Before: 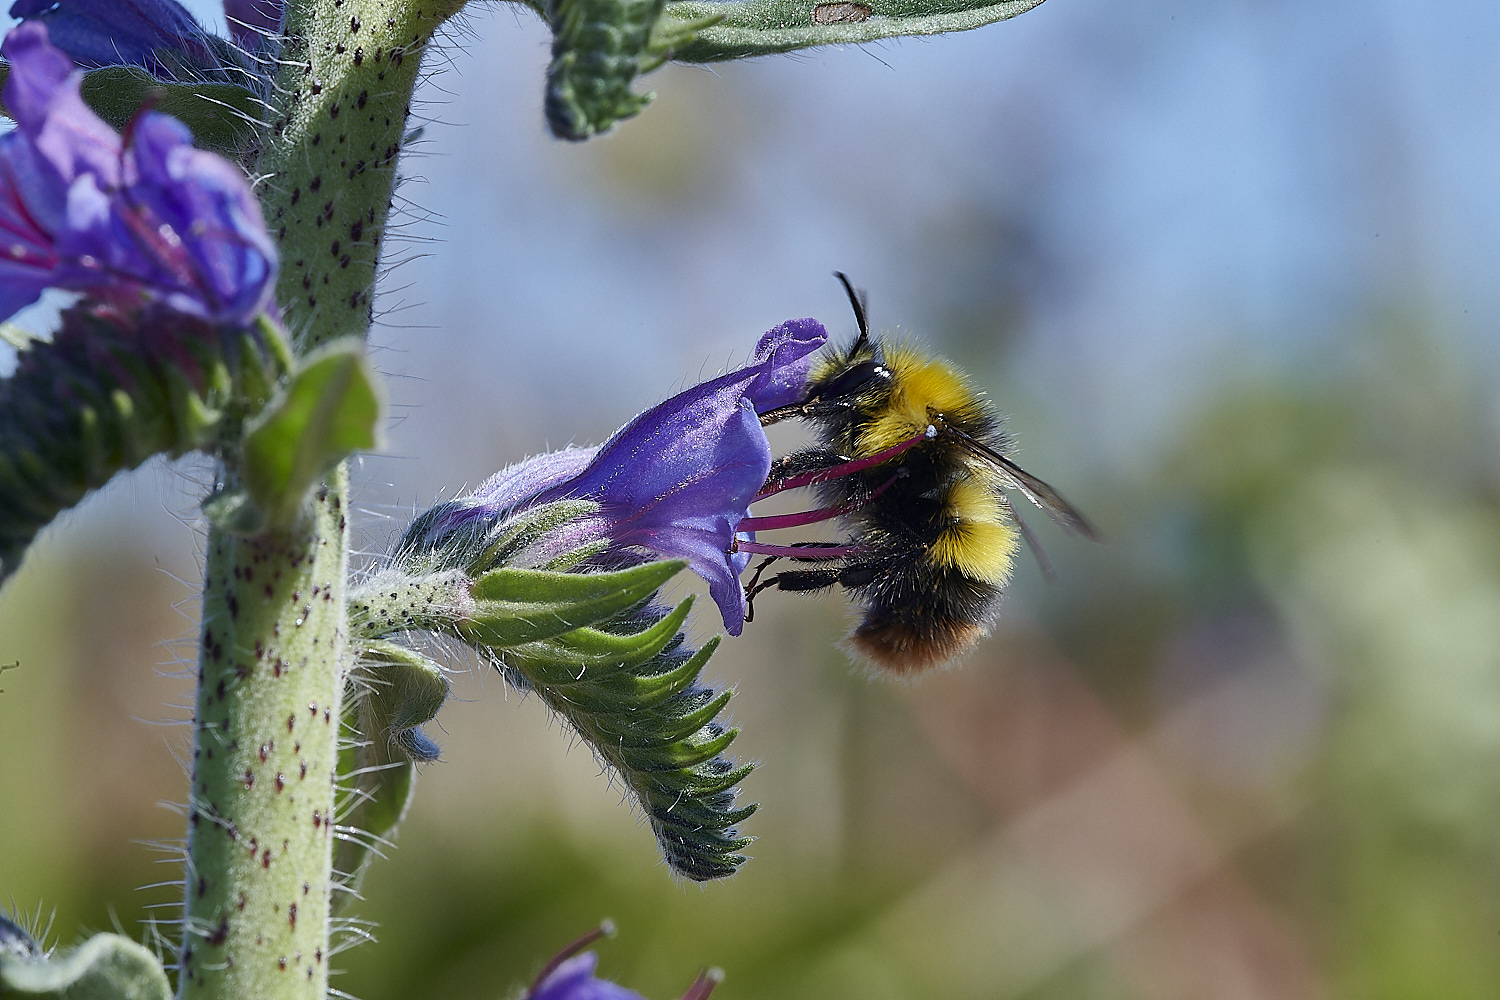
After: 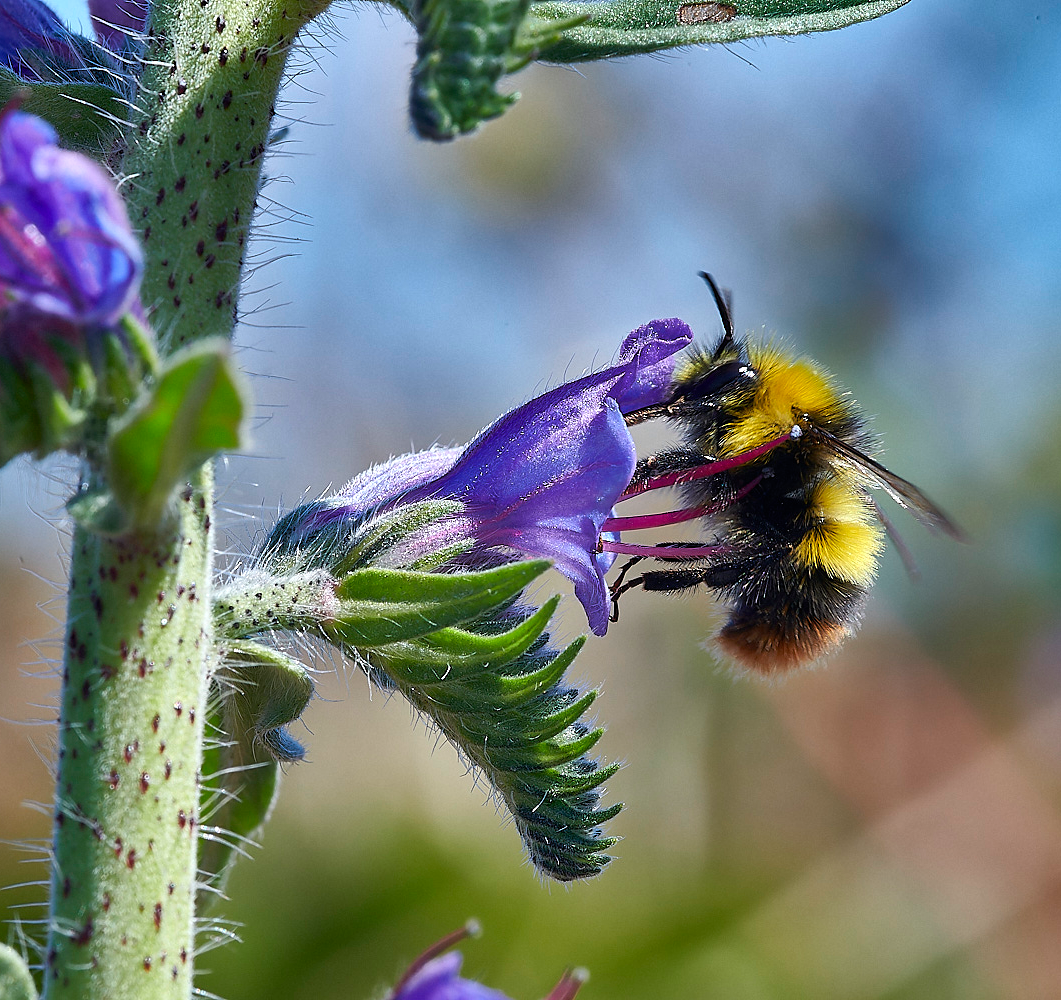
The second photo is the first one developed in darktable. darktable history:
shadows and highlights: shadows 80.73, white point adjustment -9.07, highlights -61.46, soften with gaussian
exposure: black level correction 0, exposure 0.7 EV, compensate exposure bias true, compensate highlight preservation false
crop and rotate: left 9.061%, right 20.142%
